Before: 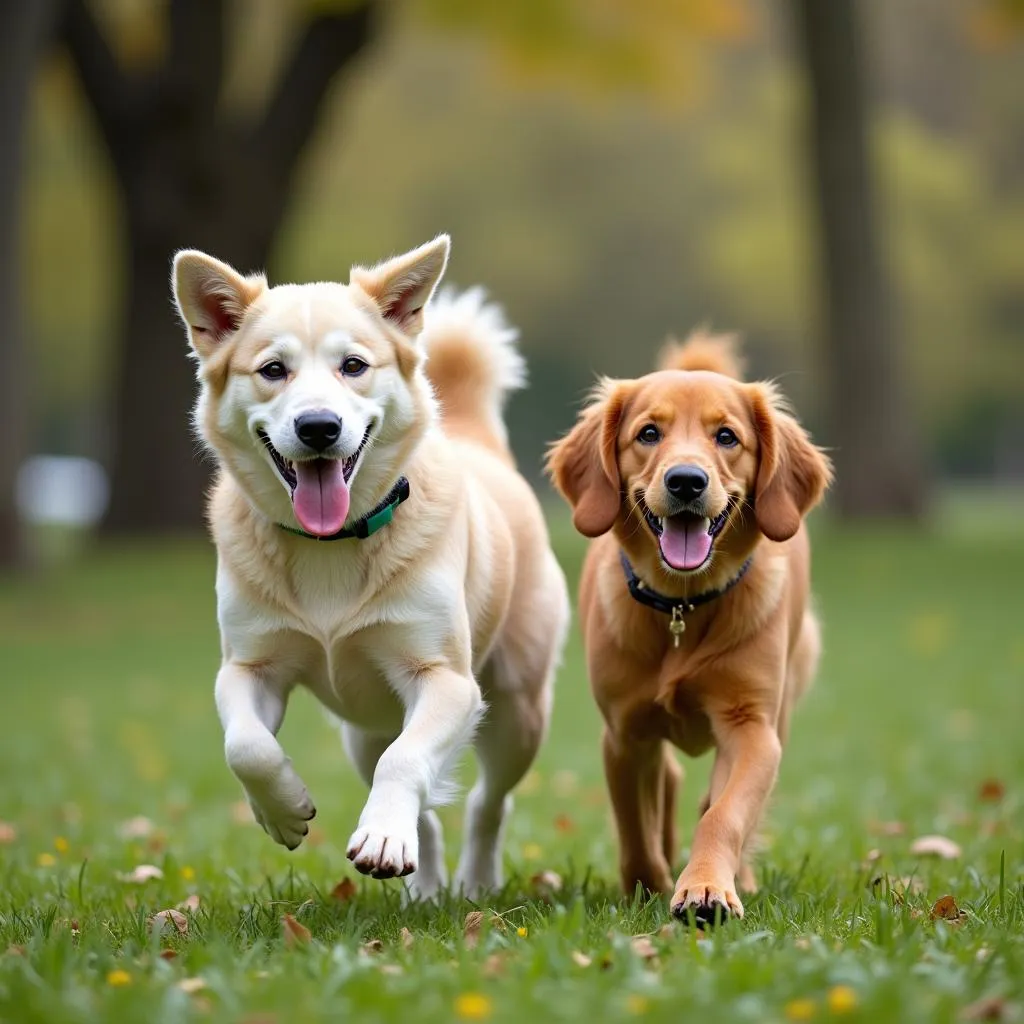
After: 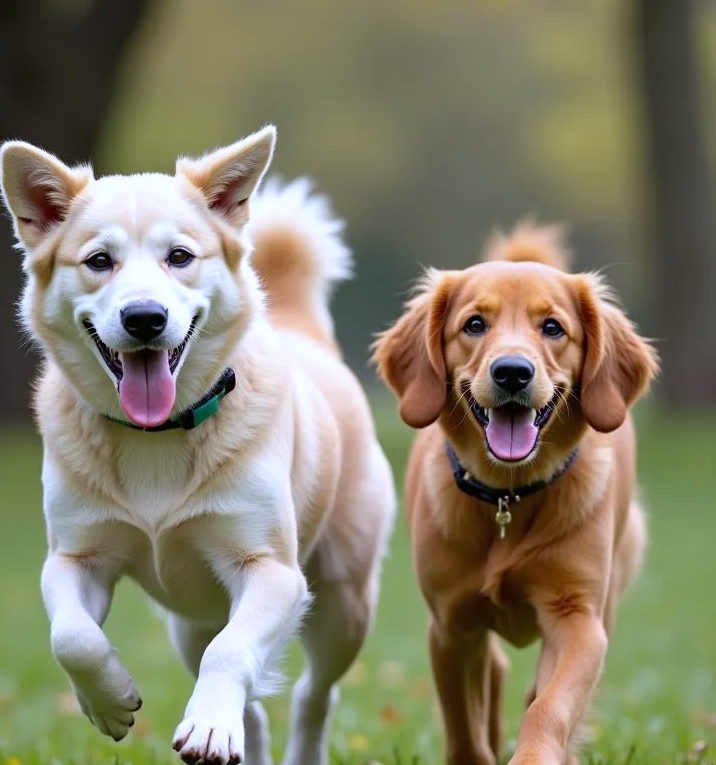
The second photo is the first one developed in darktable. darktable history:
crop and rotate: left 17.046%, top 10.659%, right 12.989%, bottom 14.553%
white balance: red 0.967, blue 1.119, emerald 0.756
